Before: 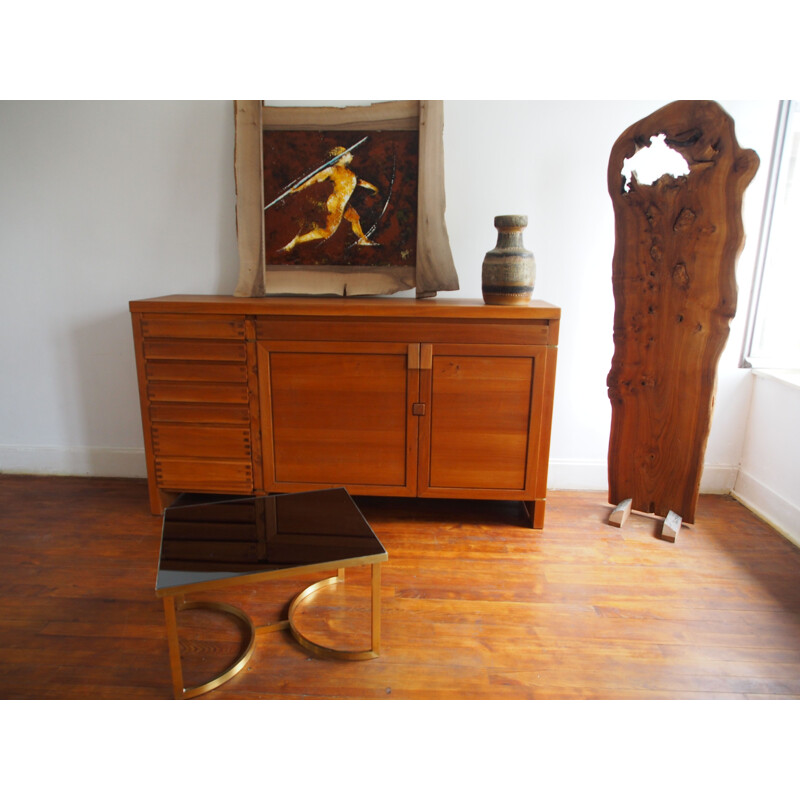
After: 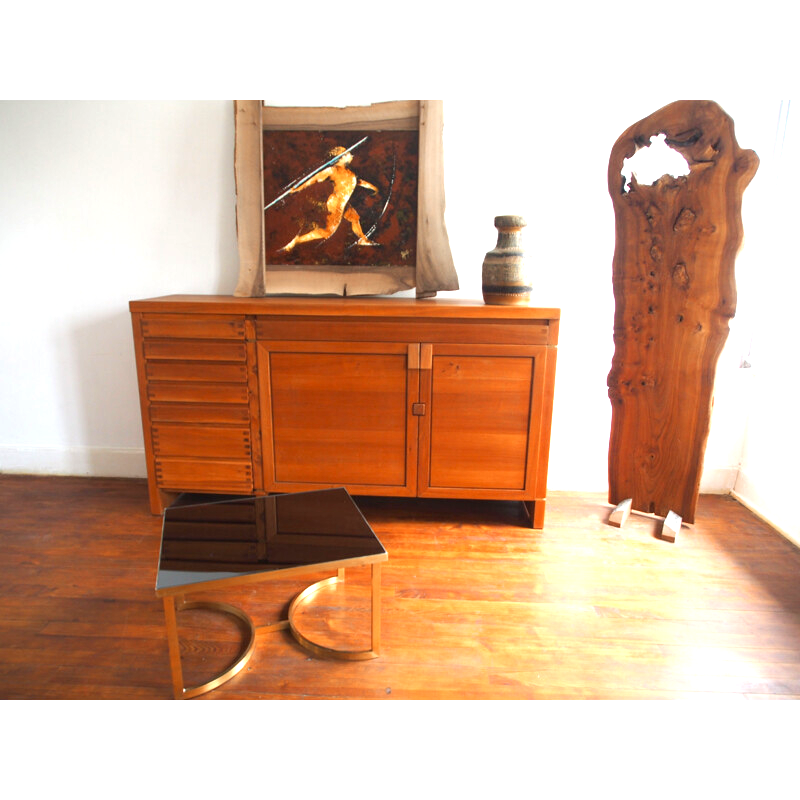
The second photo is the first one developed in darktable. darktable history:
color zones: curves: ch2 [(0, 0.5) (0.143, 0.5) (0.286, 0.416) (0.429, 0.5) (0.571, 0.5) (0.714, 0.5) (0.857, 0.5) (1, 0.5)]
exposure: black level correction 0, exposure 1.095 EV, compensate exposure bias true, compensate highlight preservation false
